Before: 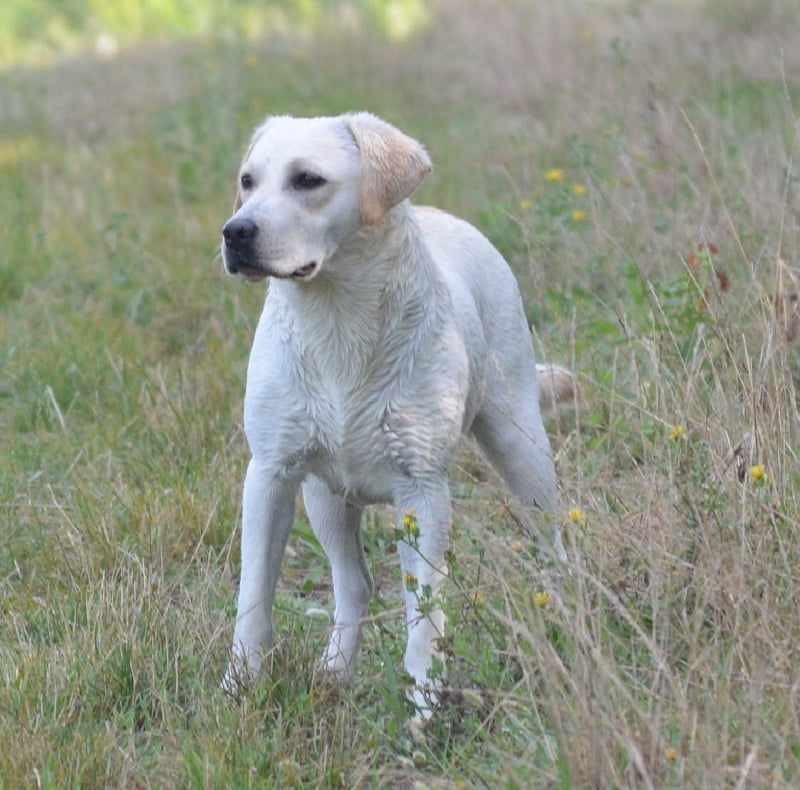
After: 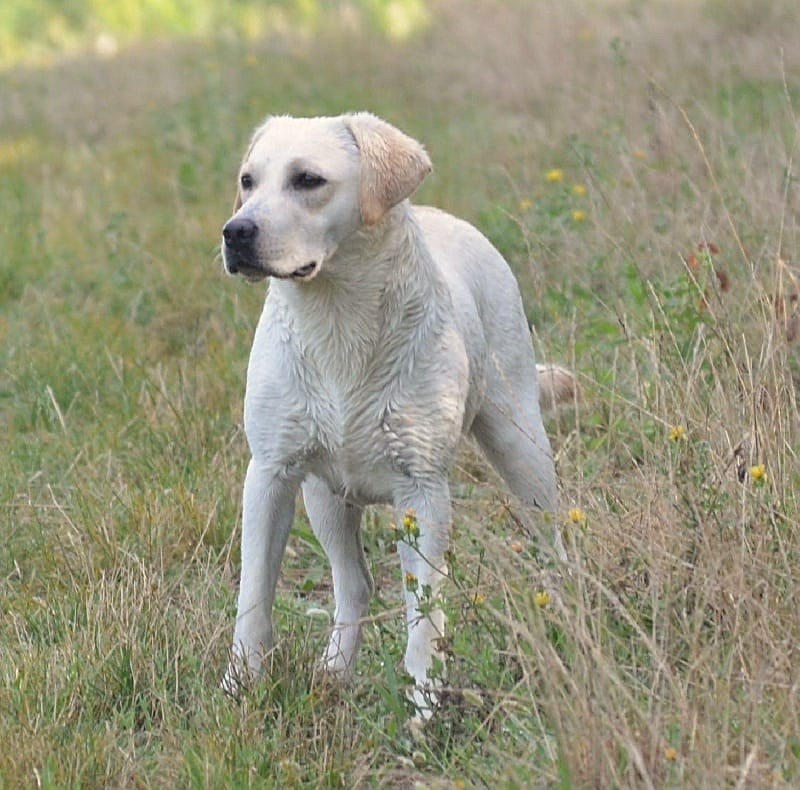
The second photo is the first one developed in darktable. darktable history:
white balance: red 1.045, blue 0.932
sharpen: on, module defaults
